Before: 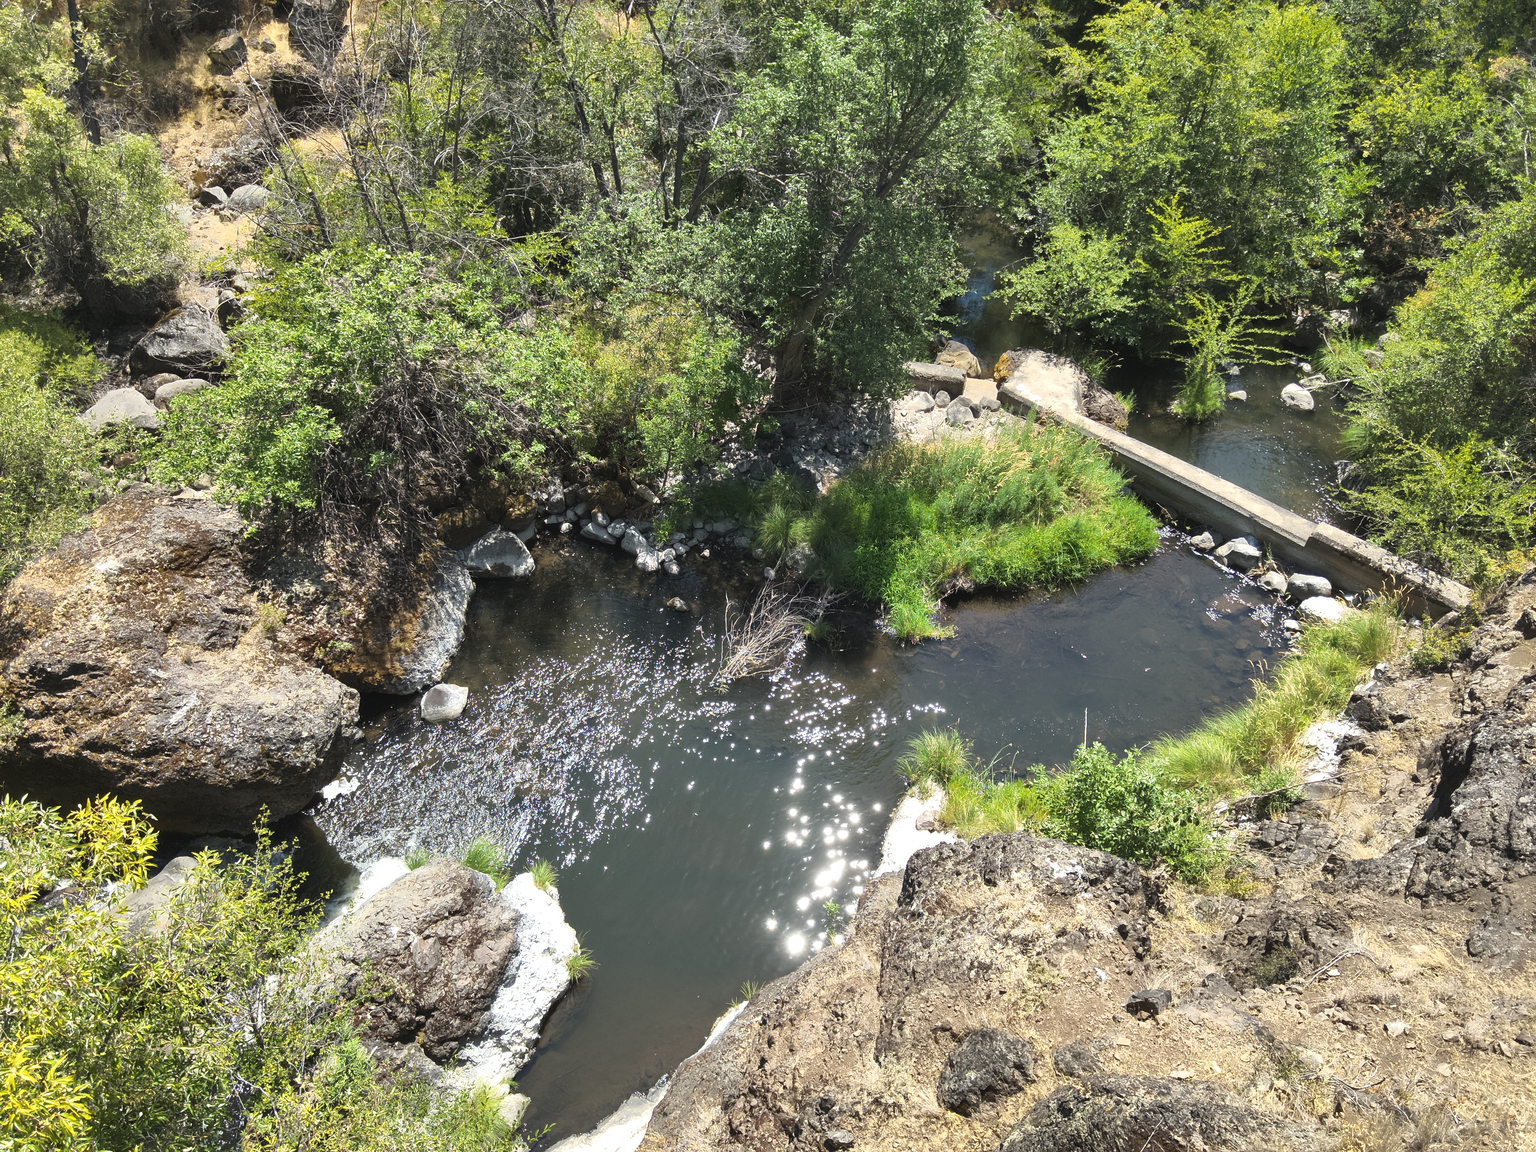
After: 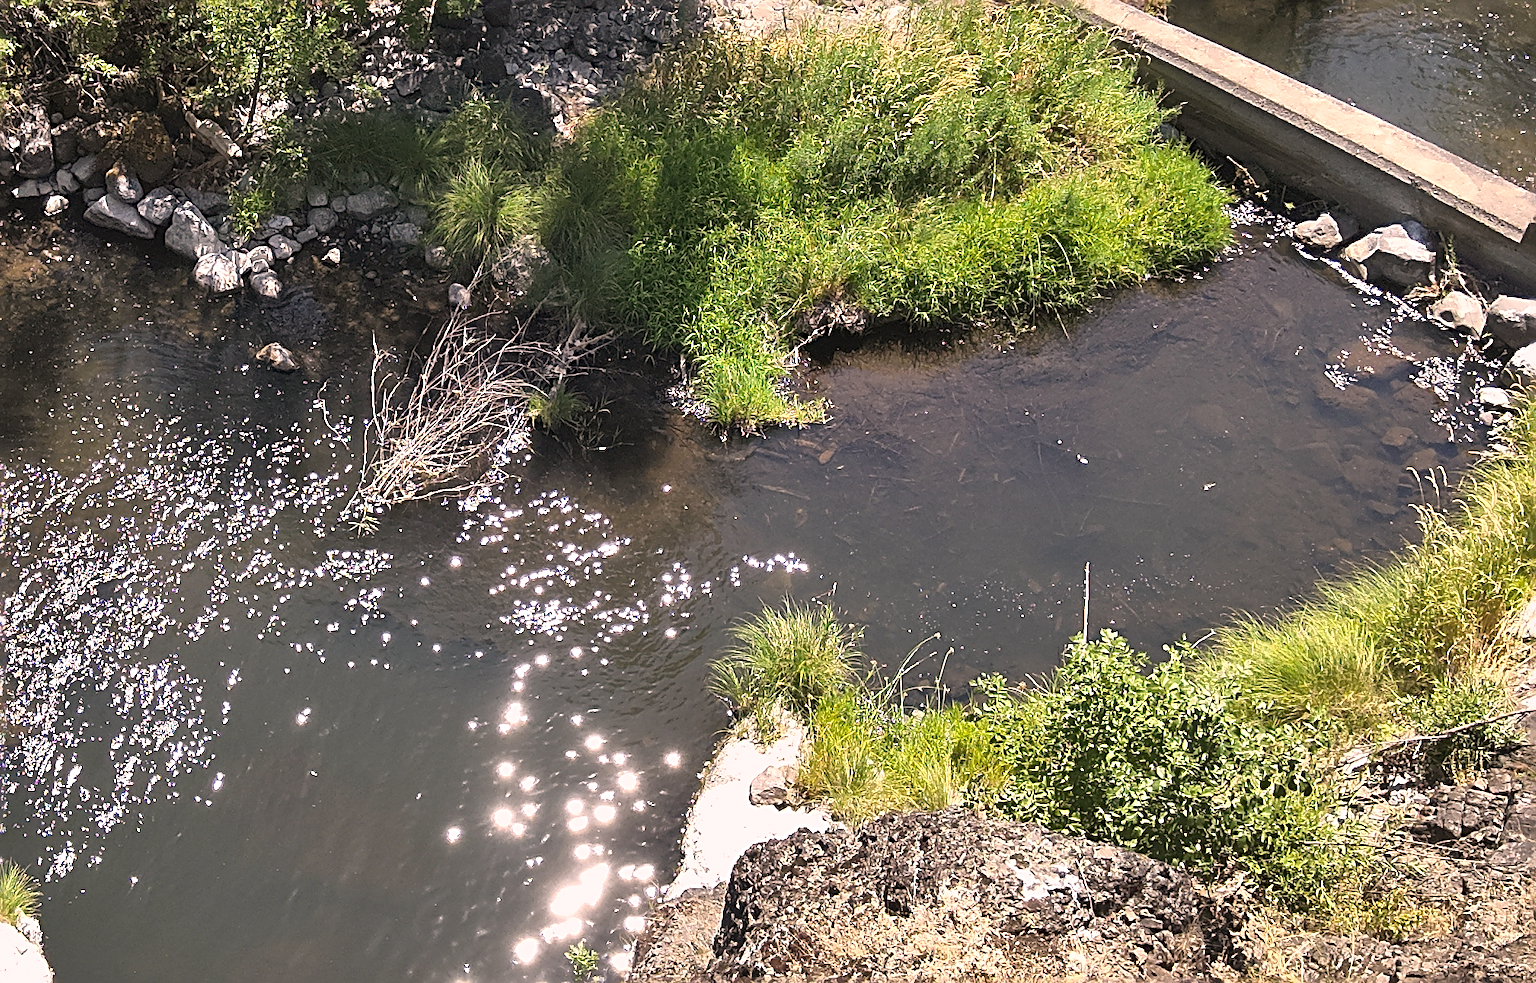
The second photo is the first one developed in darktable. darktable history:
sharpen: radius 3.057, amount 0.767
crop: left 35.034%, top 36.854%, right 14.532%, bottom 20.081%
color correction: highlights a* 12.37, highlights b* 5.47
shadows and highlights: highlights color adjustment 53.12%, soften with gaussian
